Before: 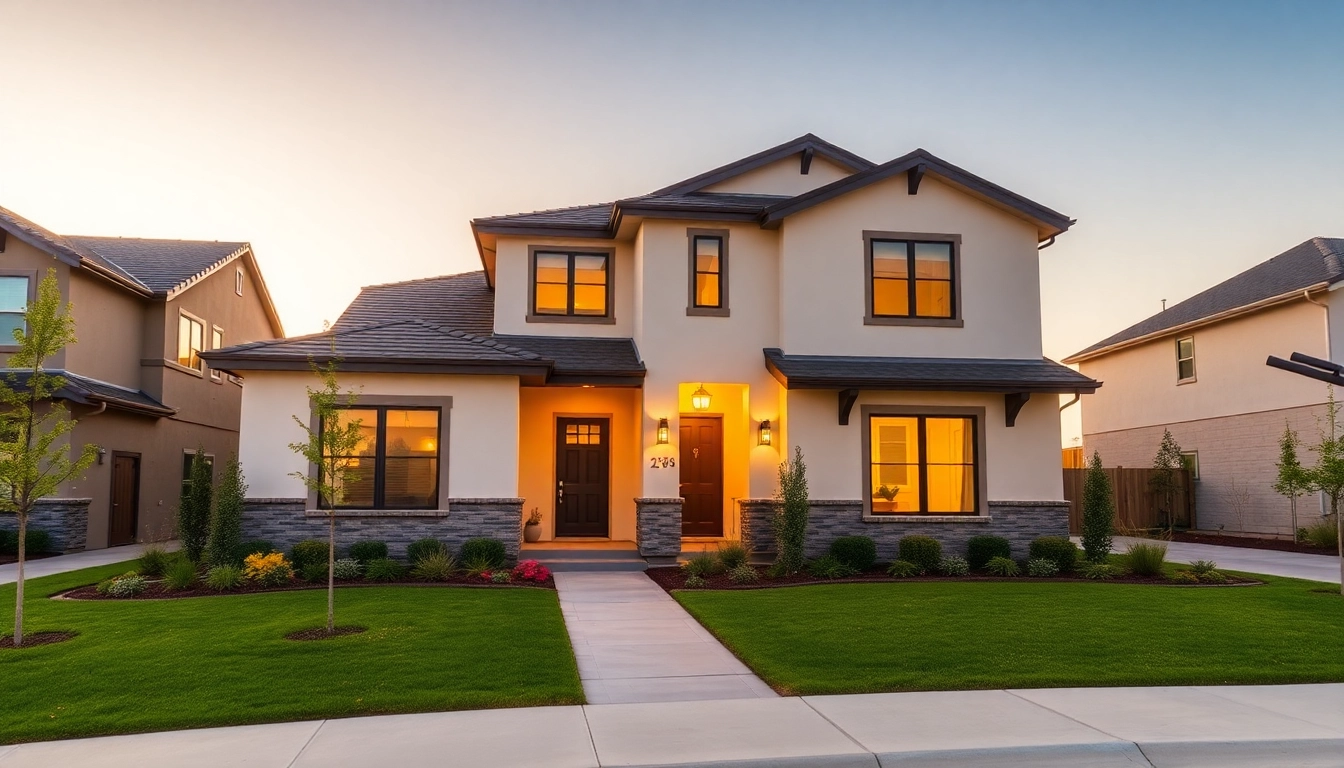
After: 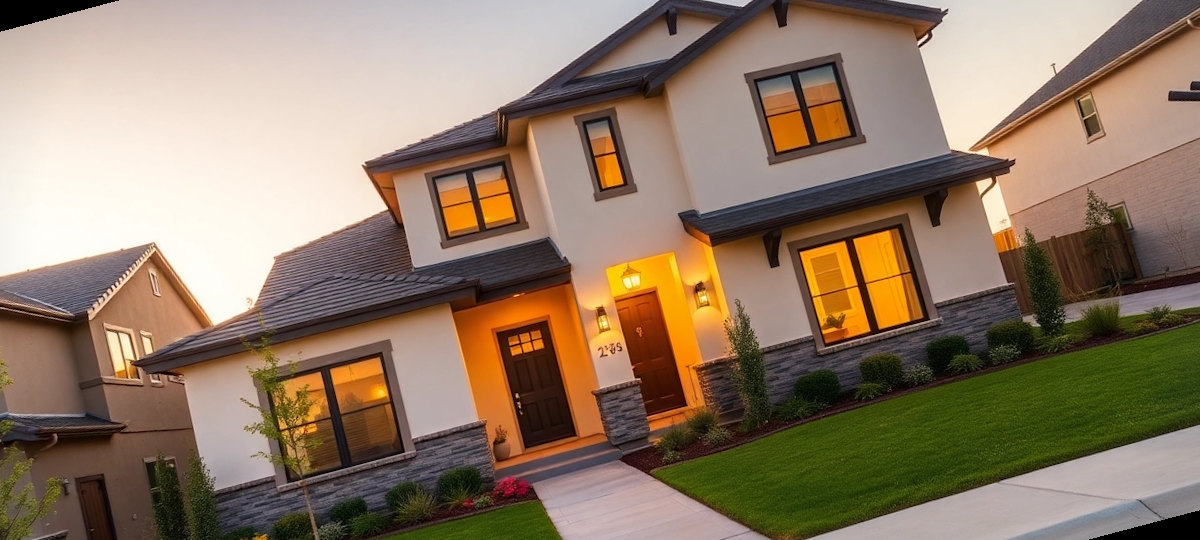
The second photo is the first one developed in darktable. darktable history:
rotate and perspective: rotation -14.8°, crop left 0.1, crop right 0.903, crop top 0.25, crop bottom 0.748
vignetting: fall-off start 92.6%, brightness -0.52, saturation -0.51, center (-0.012, 0)
